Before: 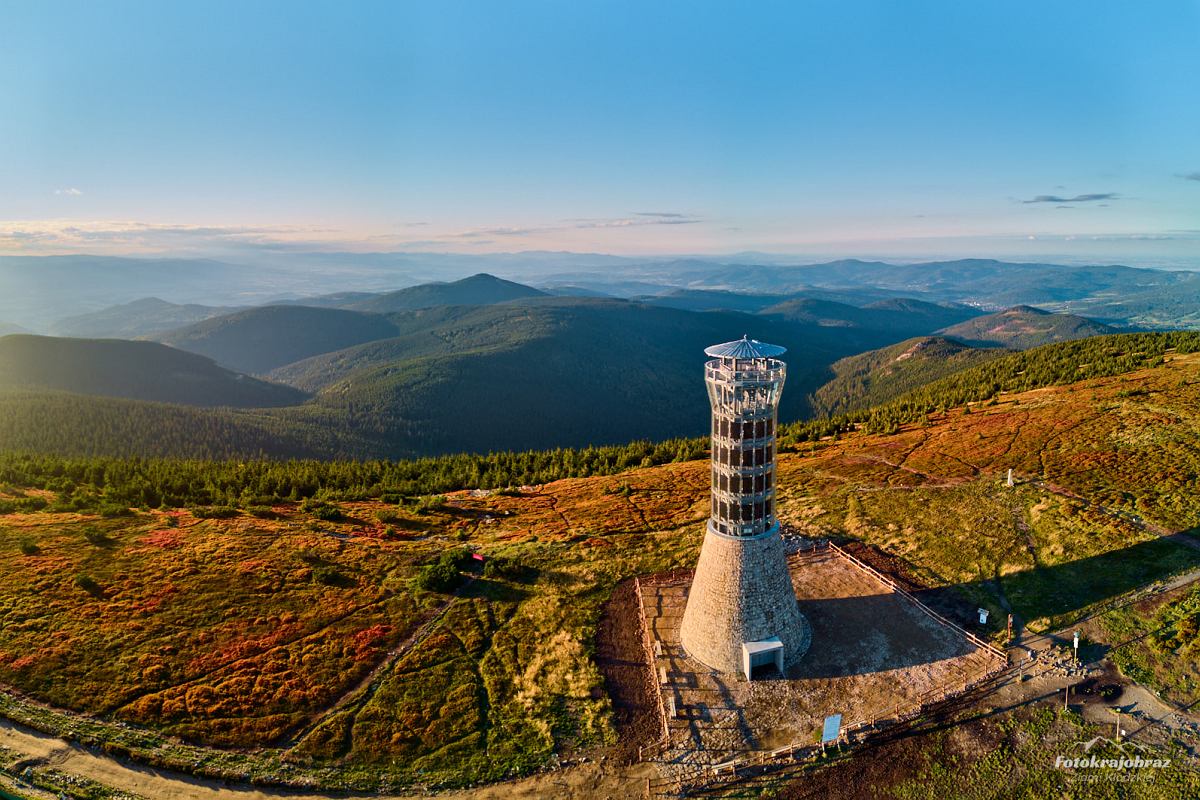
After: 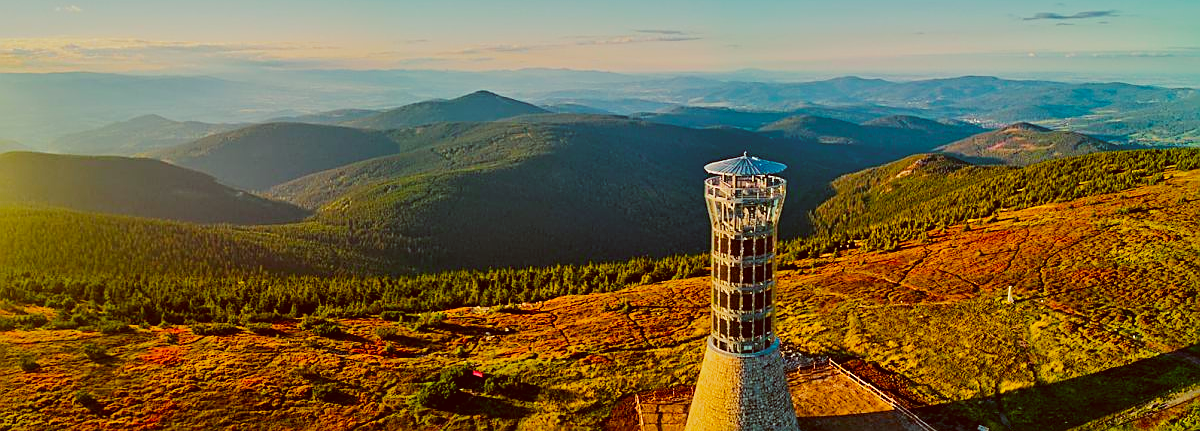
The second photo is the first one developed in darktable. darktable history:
sharpen: on, module defaults
shadows and highlights: shadows 29.94
color correction: highlights a* -6.3, highlights b* 9.28, shadows a* 10.65, shadows b* 23.63
crop and rotate: top 23.106%, bottom 22.91%
color balance rgb: highlights gain › chroma 1.1%, highlights gain › hue 60.02°, linear chroma grading › shadows -29.595%, linear chroma grading › global chroma 35.068%, perceptual saturation grading › global saturation 16.544%, global vibrance 20%
tone curve: curves: ch0 [(0, 0) (0.091, 0.066) (0.184, 0.16) (0.491, 0.519) (0.748, 0.765) (1, 0.919)]; ch1 [(0, 0) (0.179, 0.173) (0.322, 0.32) (0.424, 0.424) (0.502, 0.5) (0.56, 0.575) (0.631, 0.675) (0.777, 0.806) (1, 1)]; ch2 [(0, 0) (0.434, 0.447) (0.497, 0.498) (0.539, 0.566) (0.676, 0.691) (1, 1)], preserve colors none
